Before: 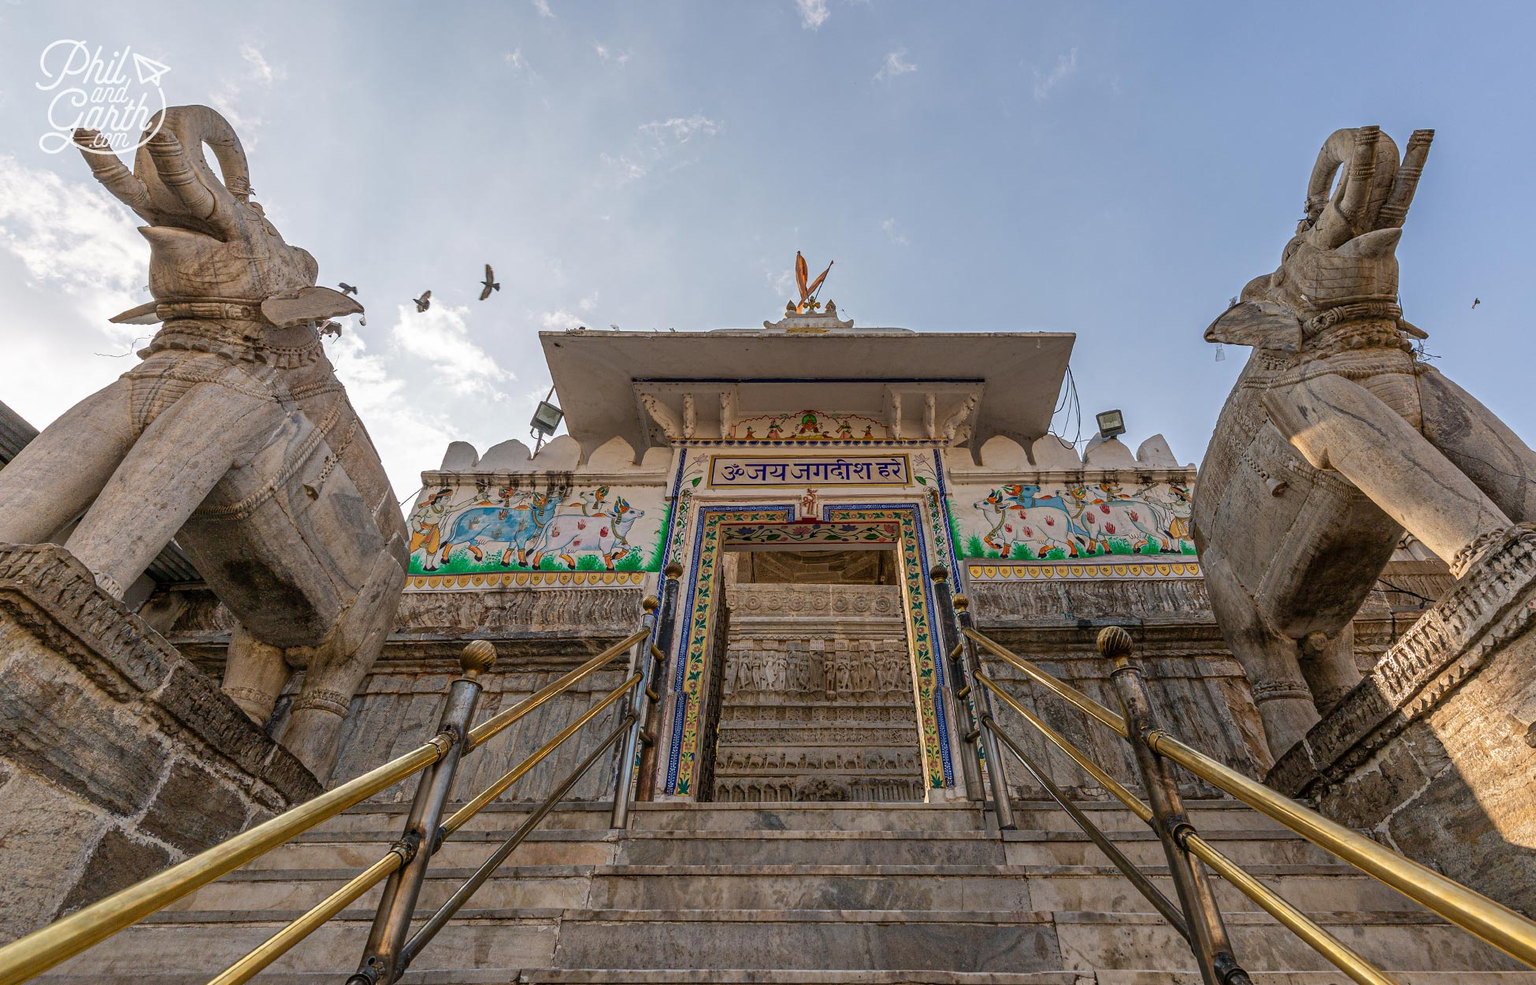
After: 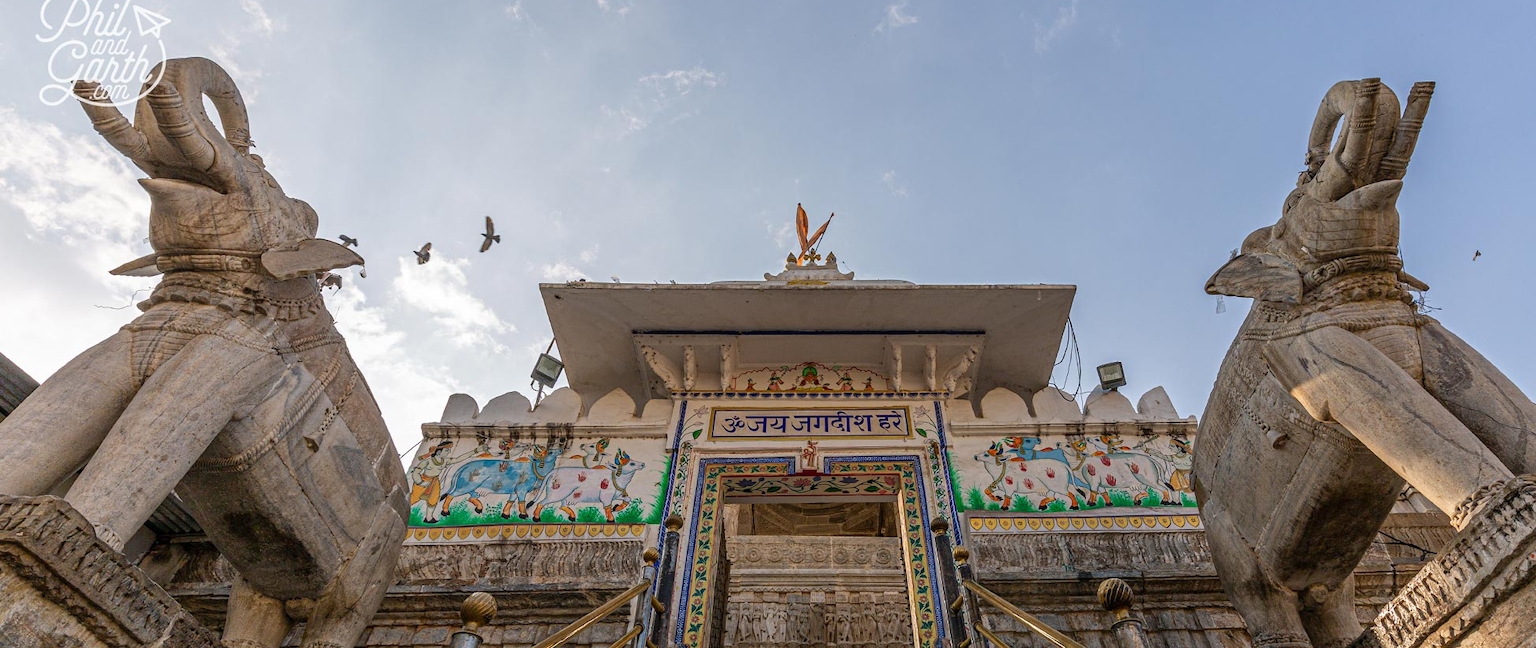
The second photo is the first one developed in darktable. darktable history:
exposure: compensate highlight preservation false
crop and rotate: top 4.884%, bottom 29.25%
